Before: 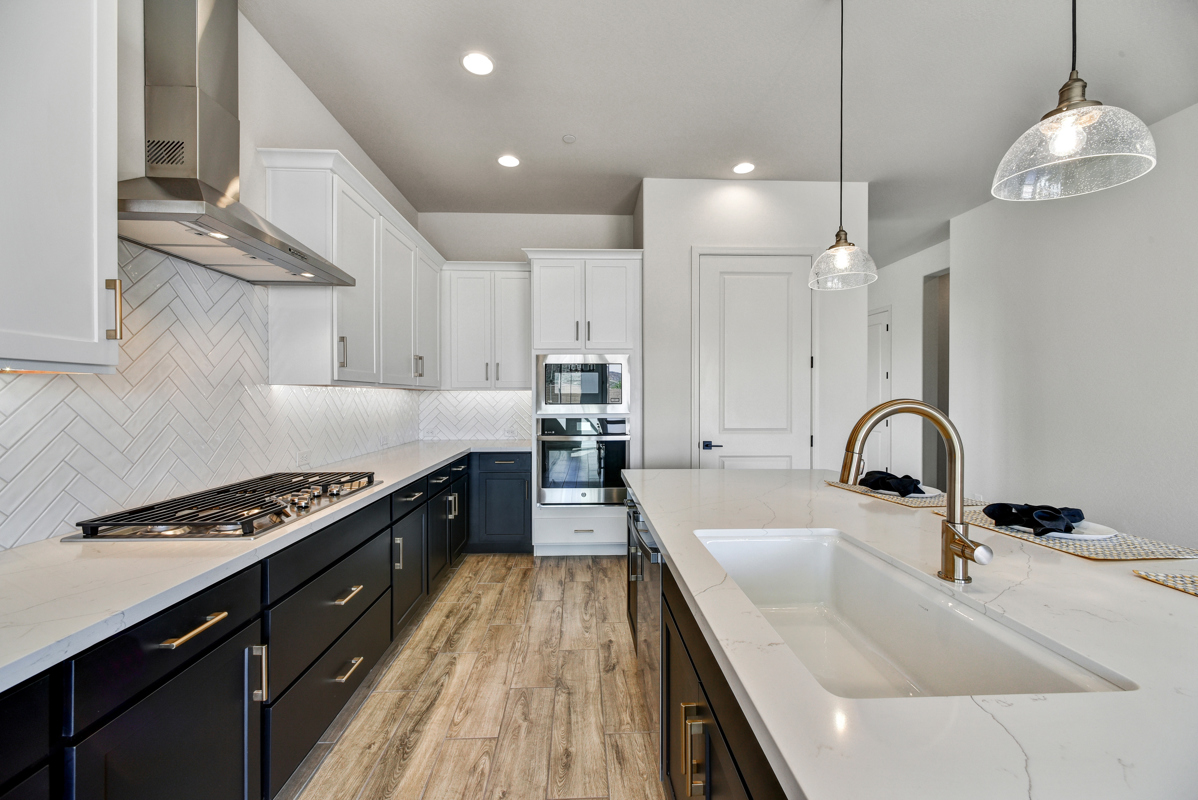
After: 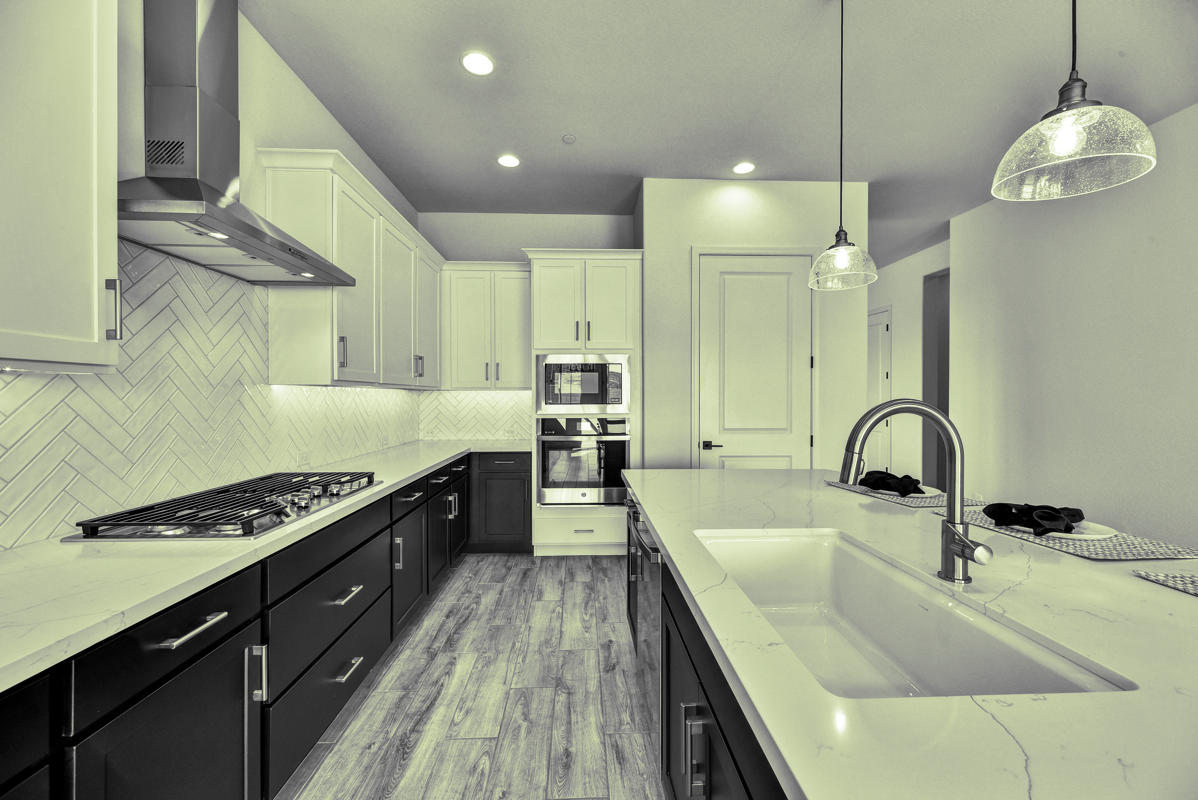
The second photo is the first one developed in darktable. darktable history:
shadows and highlights: low approximation 0.01, soften with gaussian
split-toning: shadows › hue 290.82°, shadows › saturation 0.34, highlights › saturation 0.38, balance 0, compress 50%
monochrome: on, module defaults
